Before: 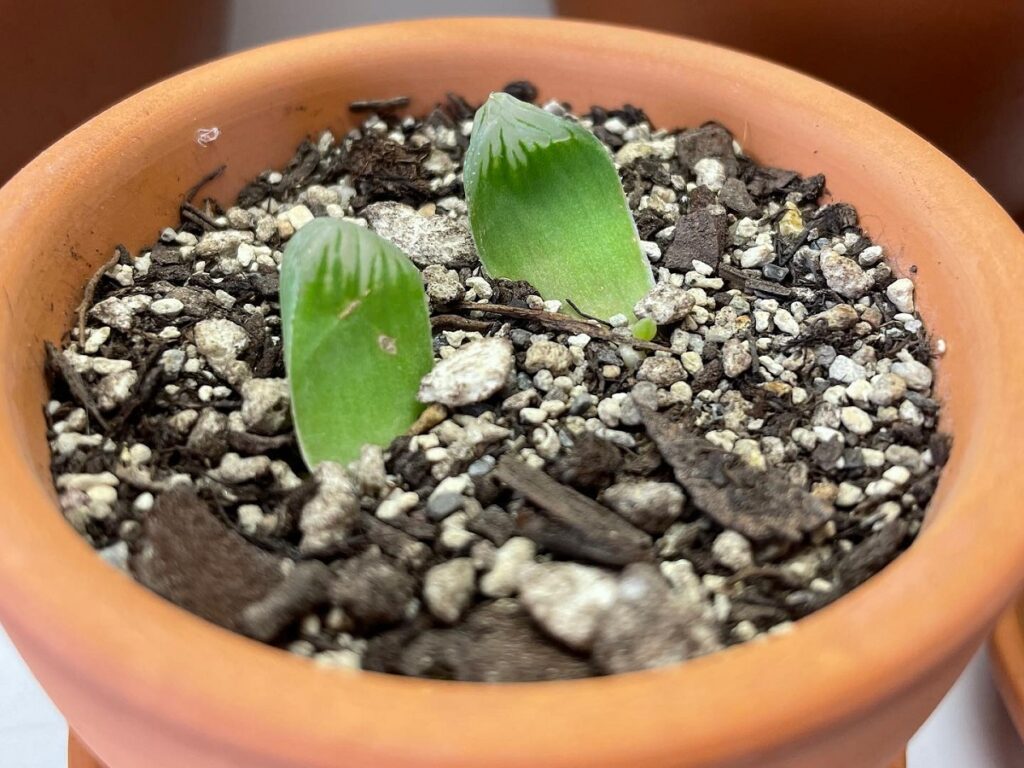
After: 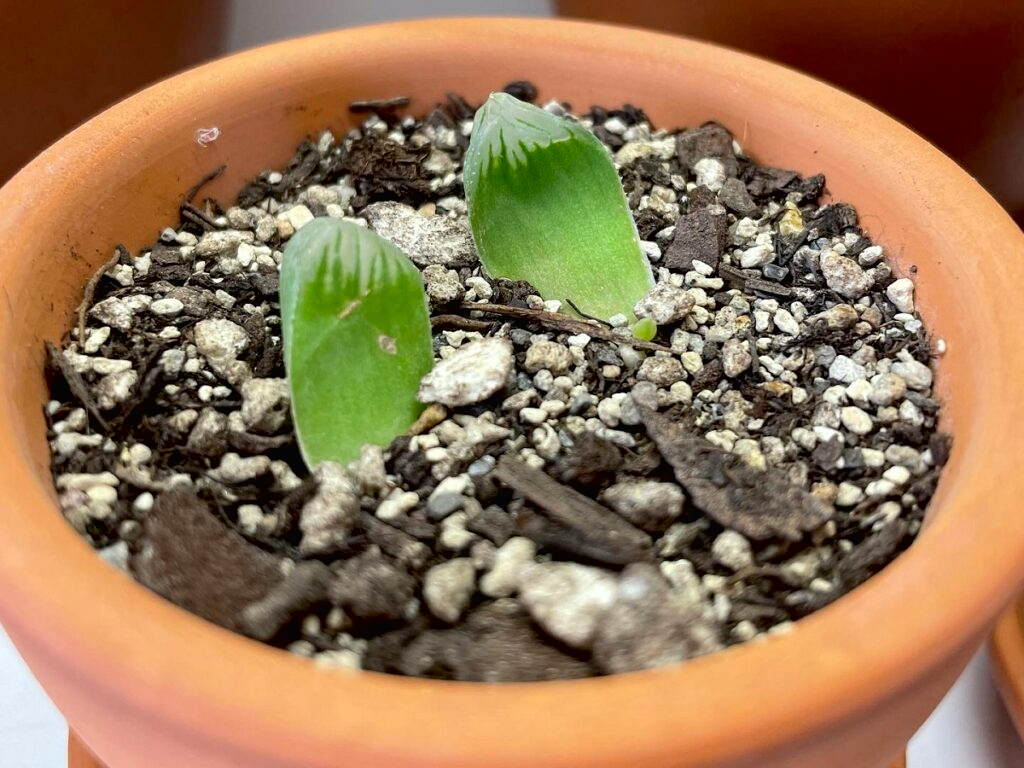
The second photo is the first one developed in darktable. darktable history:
contrast brightness saturation: contrast -0.025, brightness -0.008, saturation 0.028
exposure: black level correction 0.007, exposure 0.089 EV, compensate highlight preservation false
